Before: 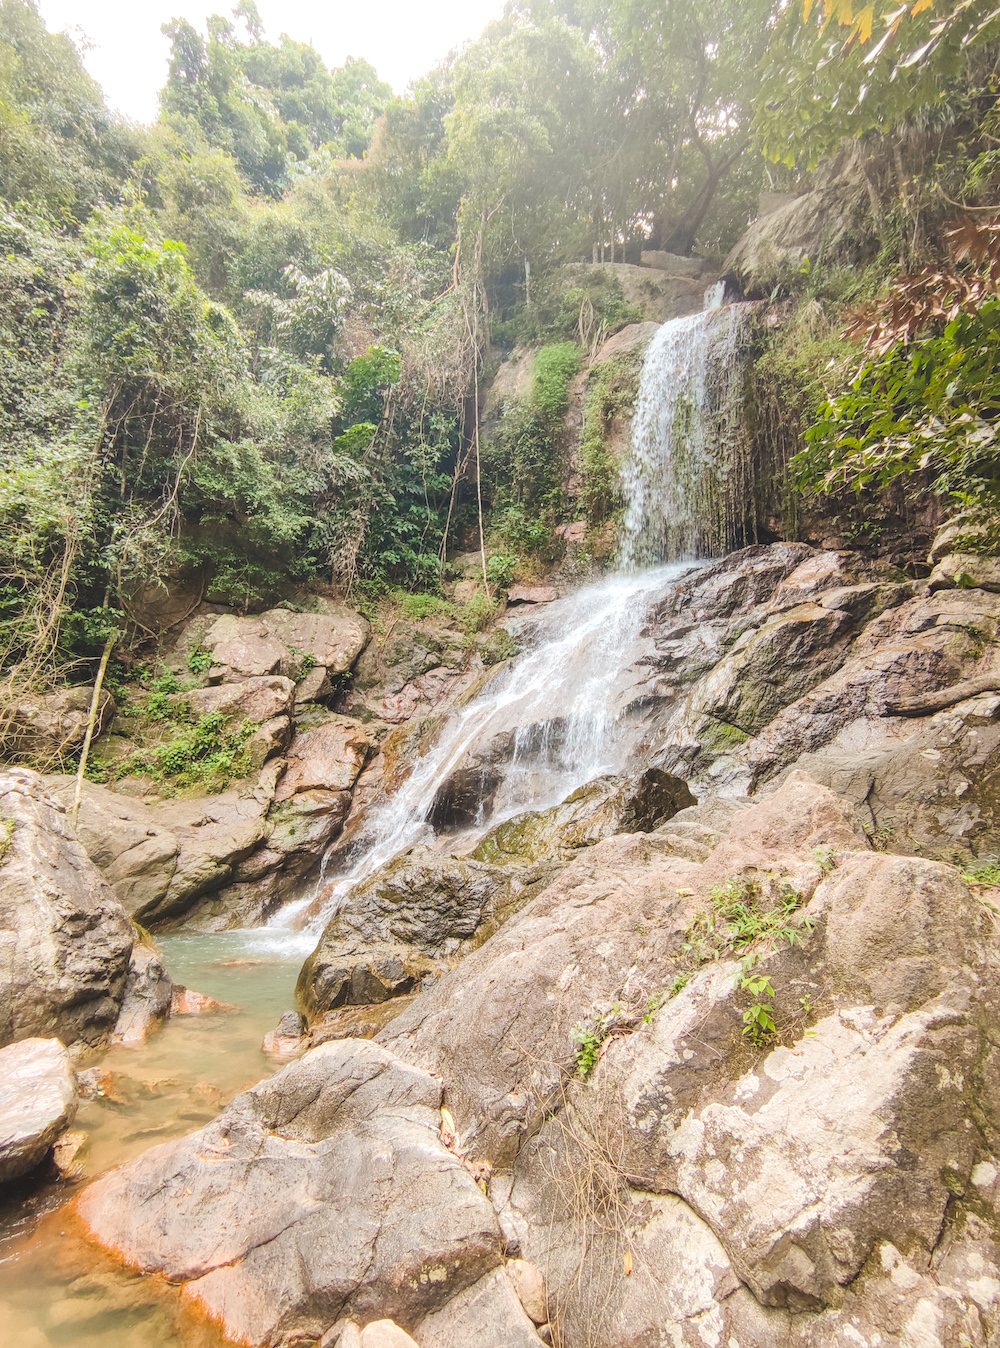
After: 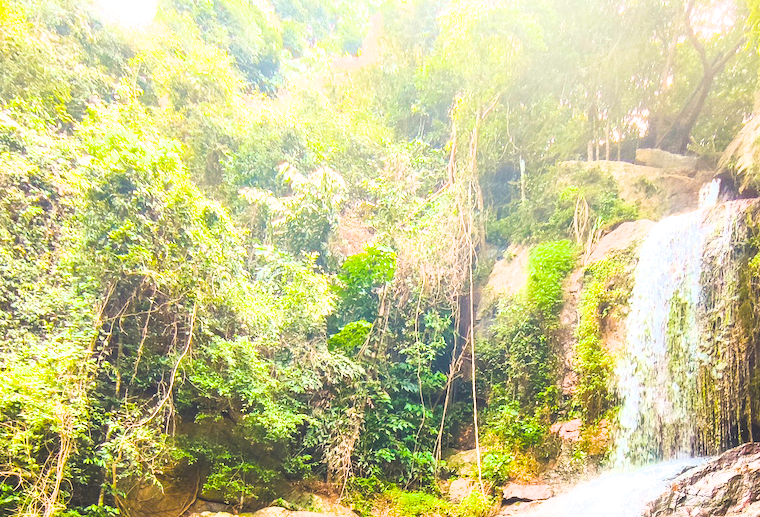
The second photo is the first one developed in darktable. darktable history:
color balance rgb: linear chroma grading › global chroma 20.476%, perceptual saturation grading › global saturation 25.278%, perceptual brilliance grading › global brilliance 14.317%, perceptual brilliance grading › shadows -34.31%, global vibrance 43.163%
exposure: black level correction 0, exposure 1.199 EV, compensate highlight preservation false
crop: left 0.539%, top 7.641%, right 23.397%, bottom 53.965%
filmic rgb: black relative exposure -16 EV, white relative exposure 4.03 EV, target black luminance 0%, hardness 7.59, latitude 73.02%, contrast 0.896, highlights saturation mix 10.08%, shadows ↔ highlights balance -0.371%, preserve chrominance max RGB
